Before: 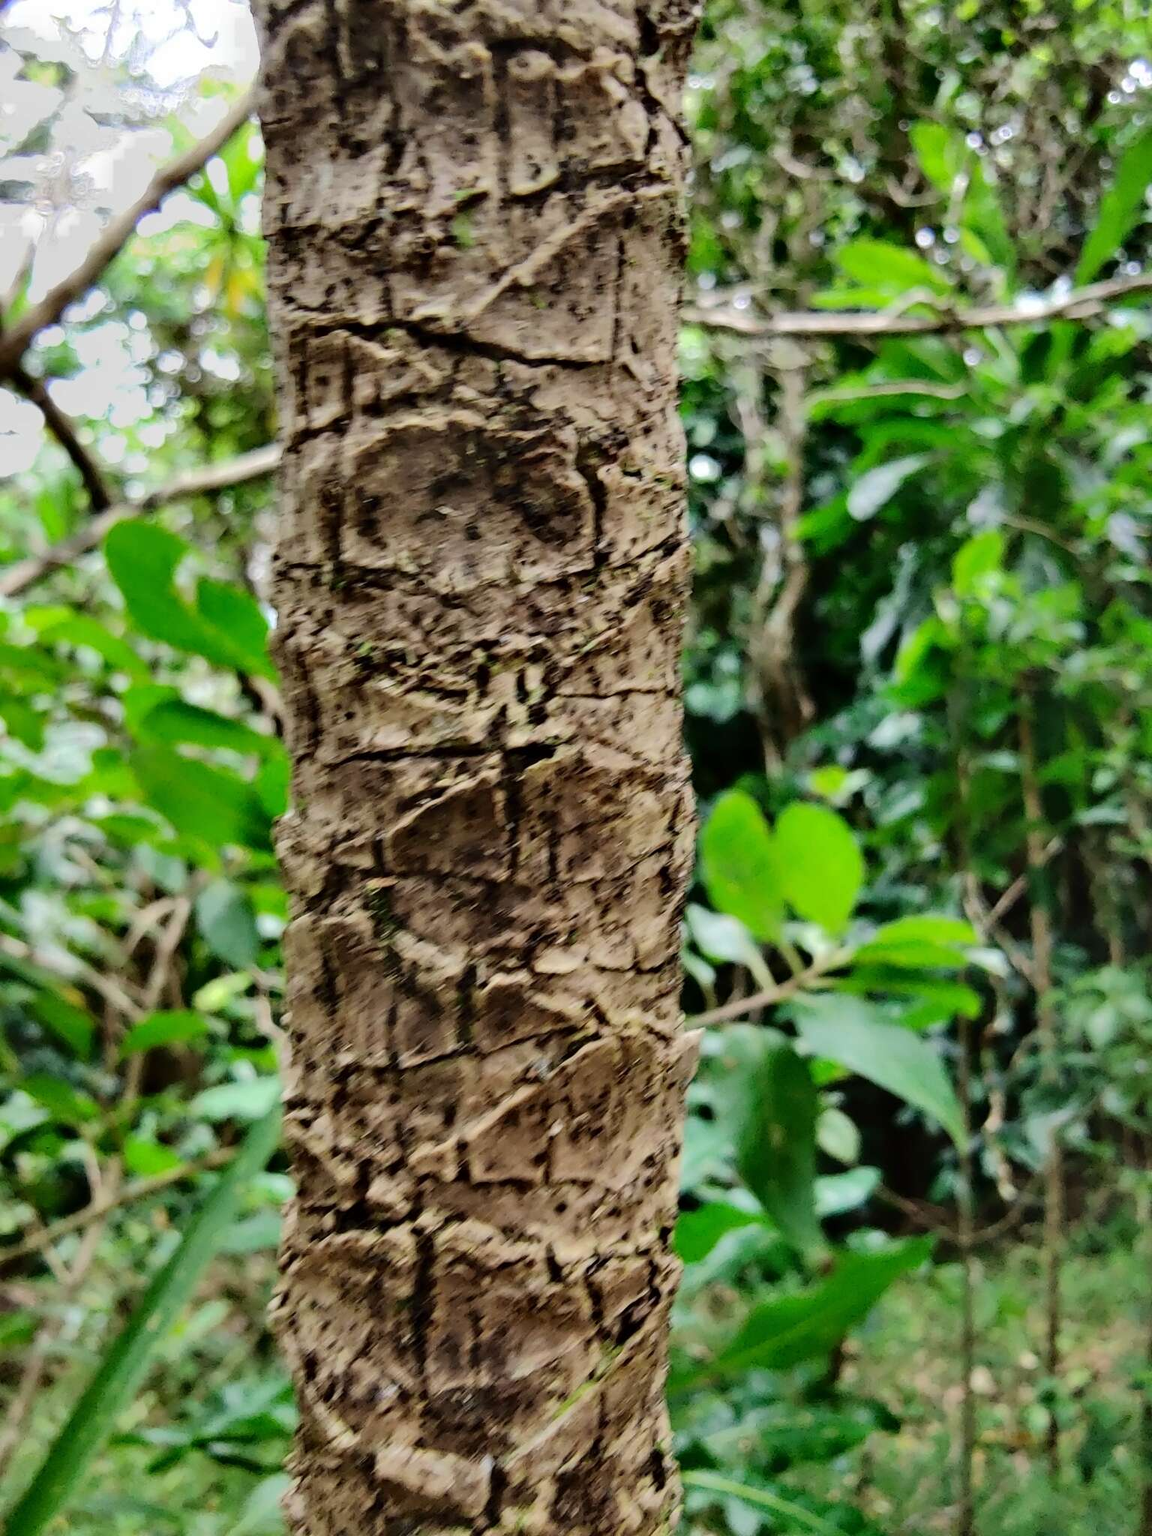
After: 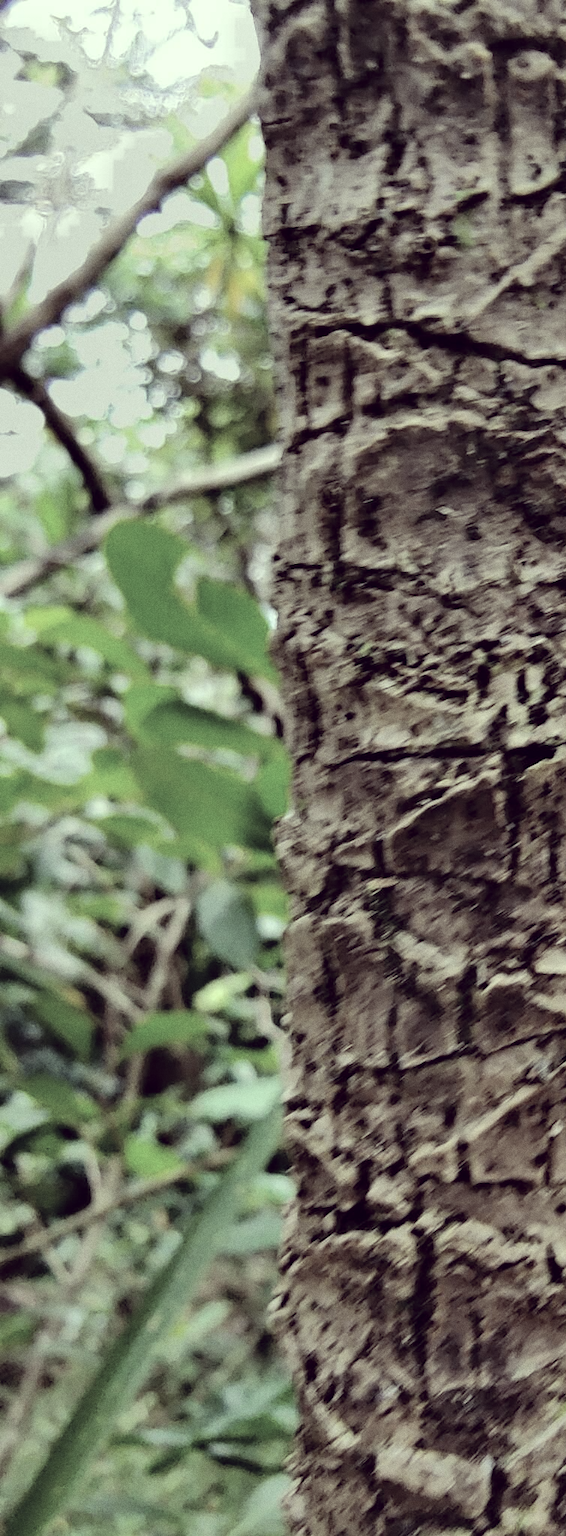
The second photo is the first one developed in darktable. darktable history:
crop and rotate: left 0%, top 0%, right 50.845%
color correction: highlights a* -20.17, highlights b* 20.27, shadows a* 20.03, shadows b* -20.46, saturation 0.43
grain: coarseness 0.09 ISO
